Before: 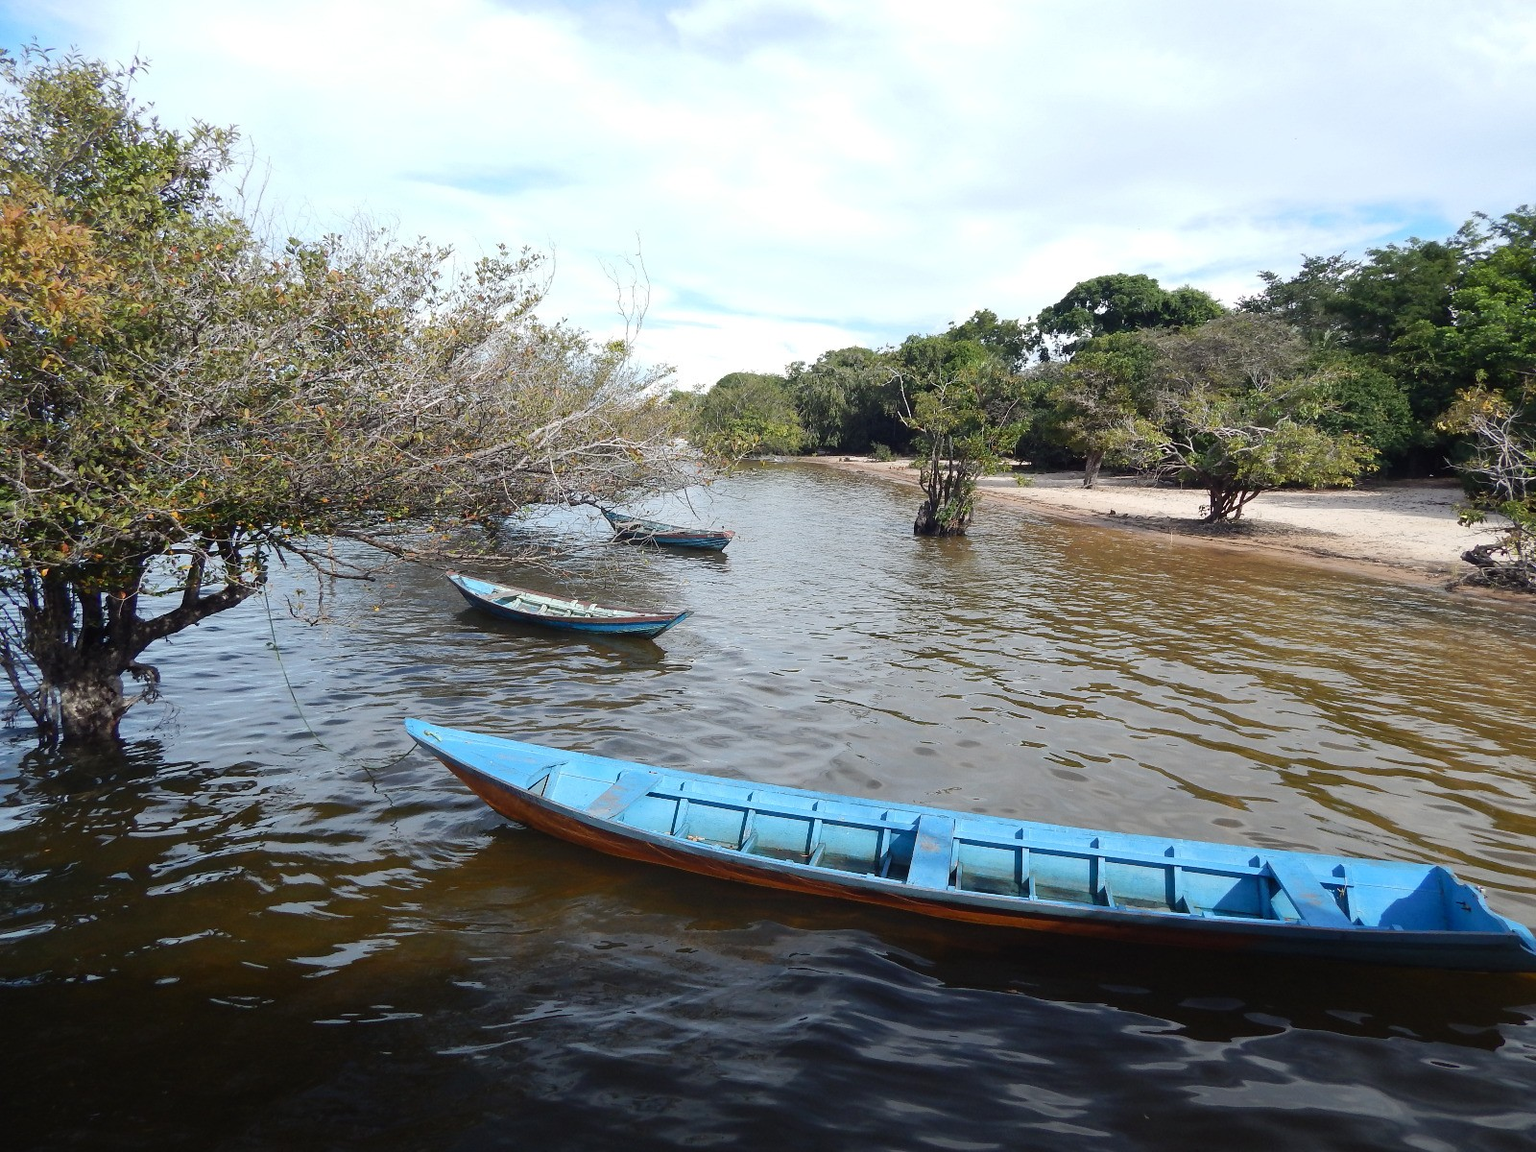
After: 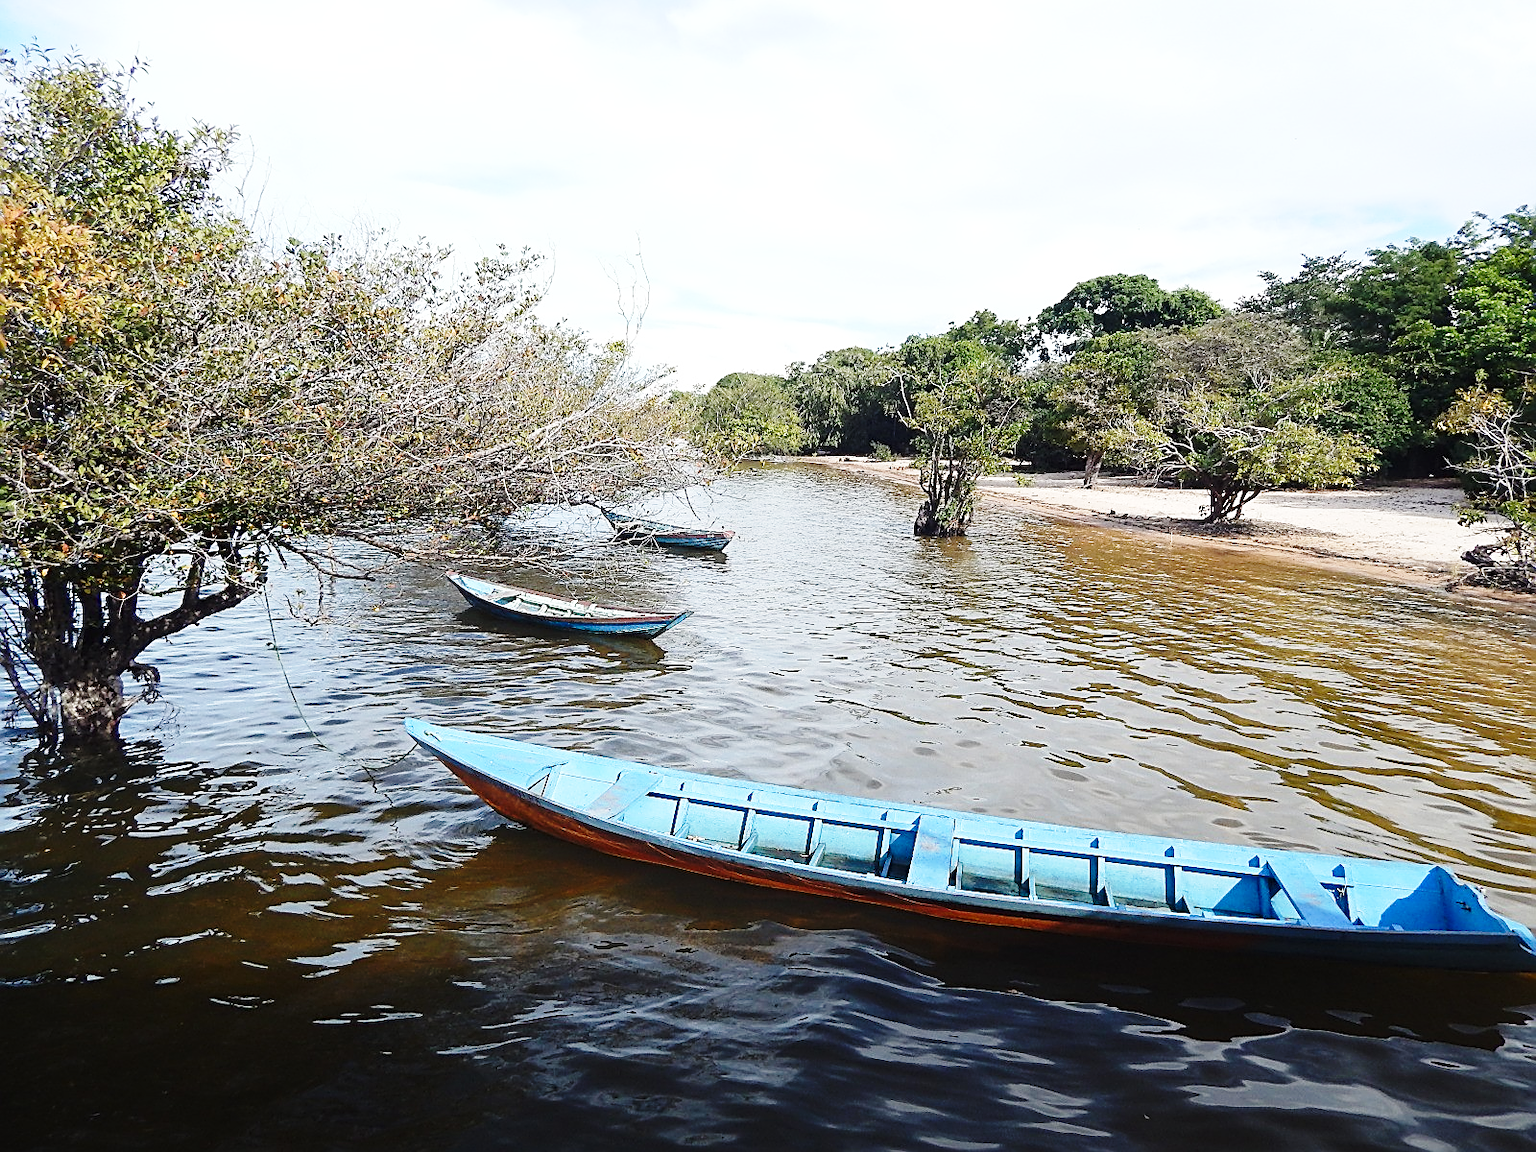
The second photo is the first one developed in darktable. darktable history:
sharpen: amount 0.9
base curve: curves: ch0 [(0, 0) (0.028, 0.03) (0.121, 0.232) (0.46, 0.748) (0.859, 0.968) (1, 1)], preserve colors none
